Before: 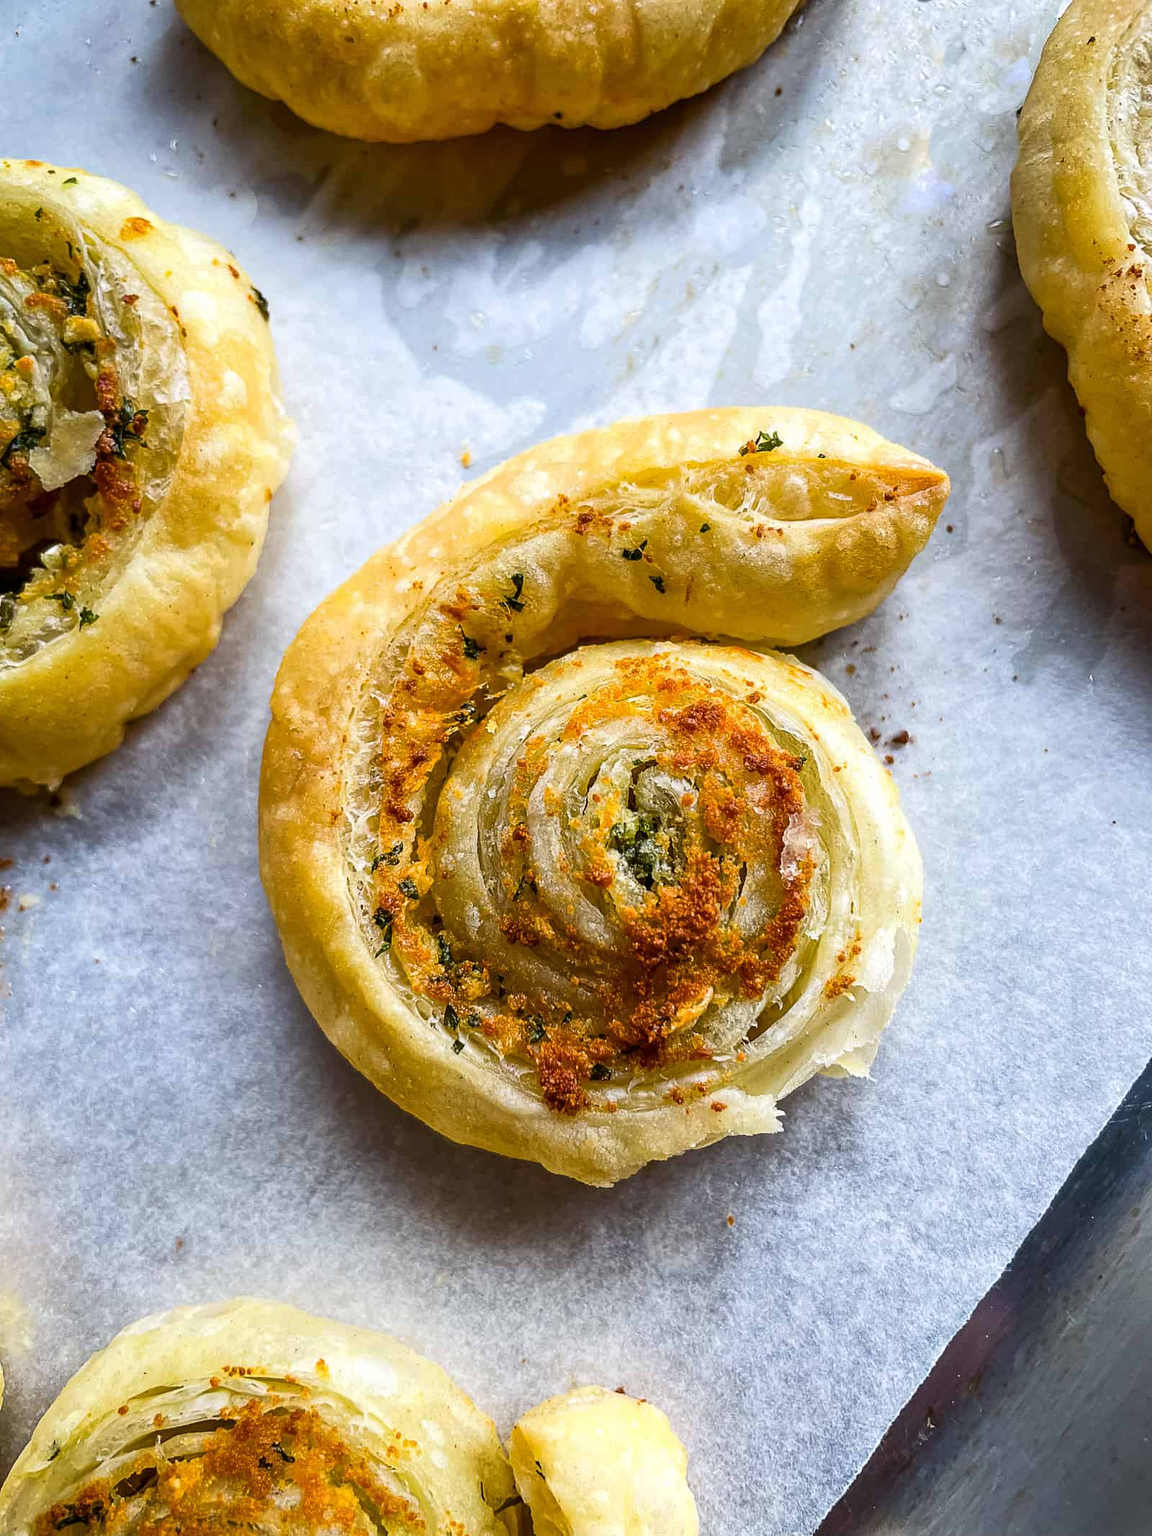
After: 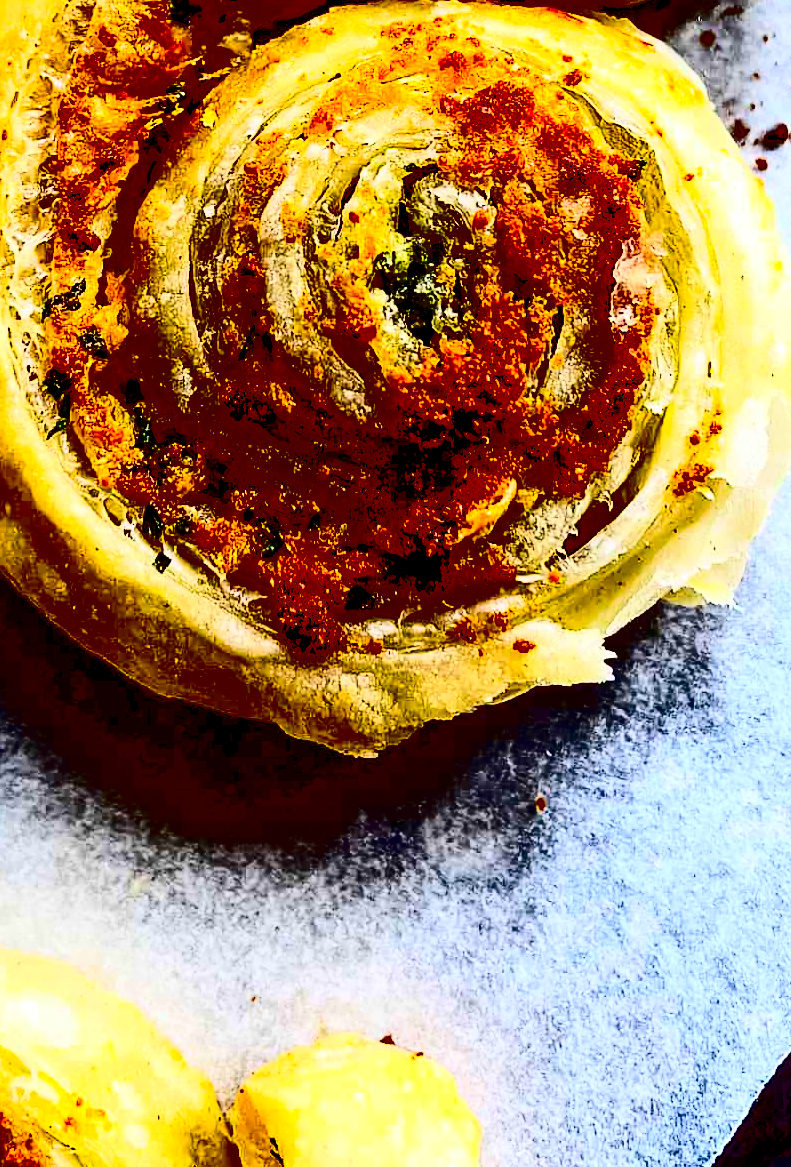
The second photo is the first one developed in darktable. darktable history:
contrast brightness saturation: contrast 0.77, brightness -1, saturation 1
levels: levels [0, 0.478, 1]
crop: left 29.672%, top 41.786%, right 20.851%, bottom 3.487%
